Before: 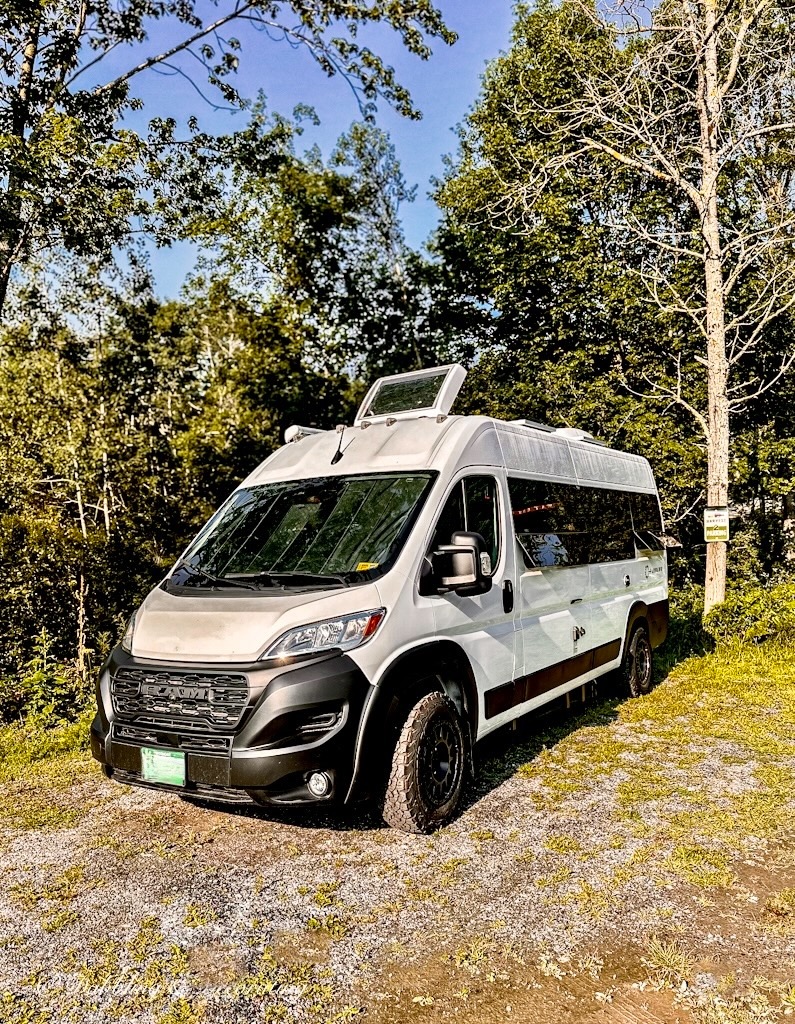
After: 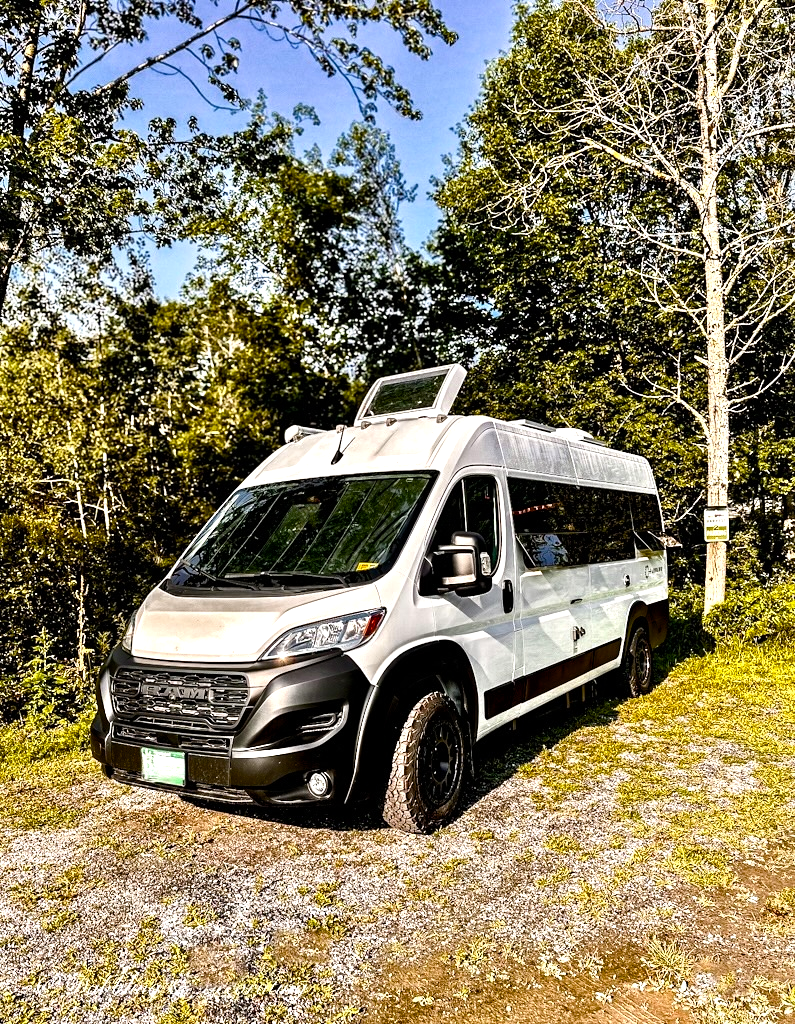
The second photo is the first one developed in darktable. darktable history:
color balance rgb: shadows lift › luminance -20.046%, perceptual saturation grading › global saturation 20%, perceptual saturation grading › highlights -25.07%, perceptual saturation grading › shadows 49.218%, perceptual brilliance grading › global brilliance 14.689%, perceptual brilliance grading › shadows -35.015%
